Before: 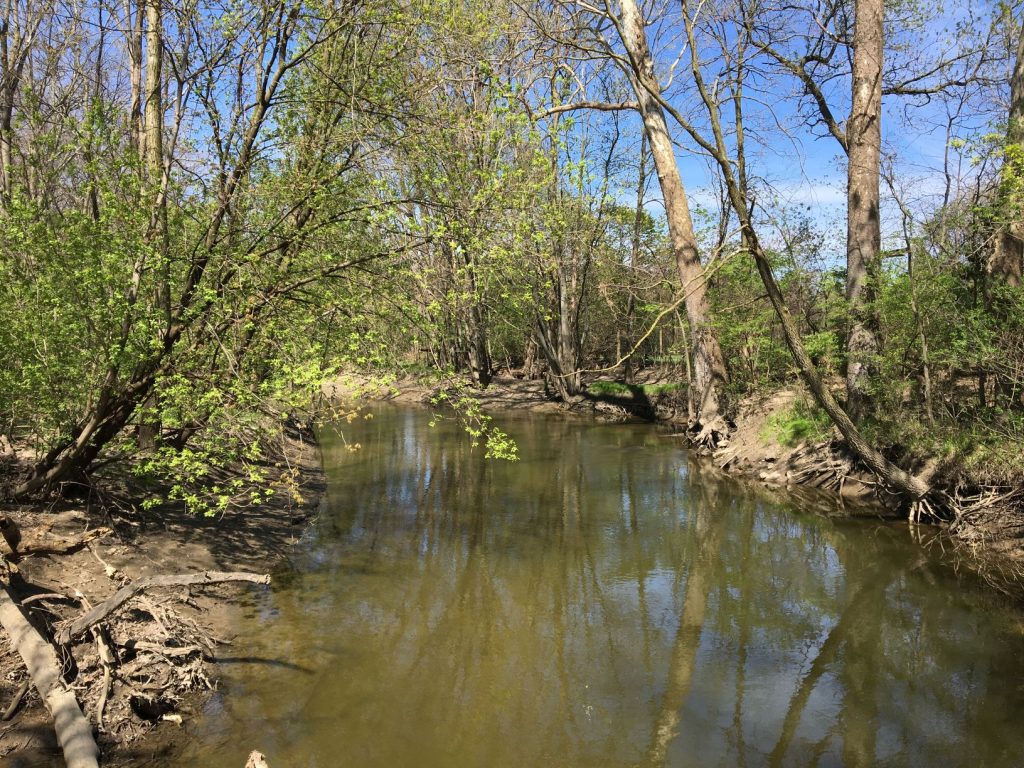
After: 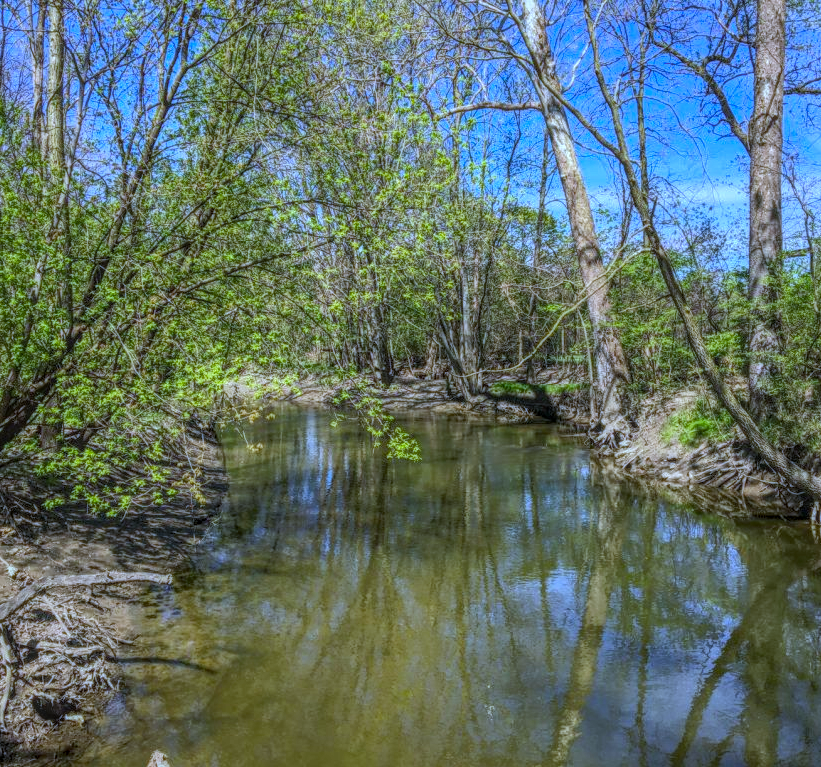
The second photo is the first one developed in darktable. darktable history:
color balance rgb: perceptual saturation grading › global saturation 20%, global vibrance 20%
white balance: red 0.871, blue 1.249
crop and rotate: left 9.597%, right 10.195%
local contrast: highlights 20%, shadows 30%, detail 200%, midtone range 0.2
